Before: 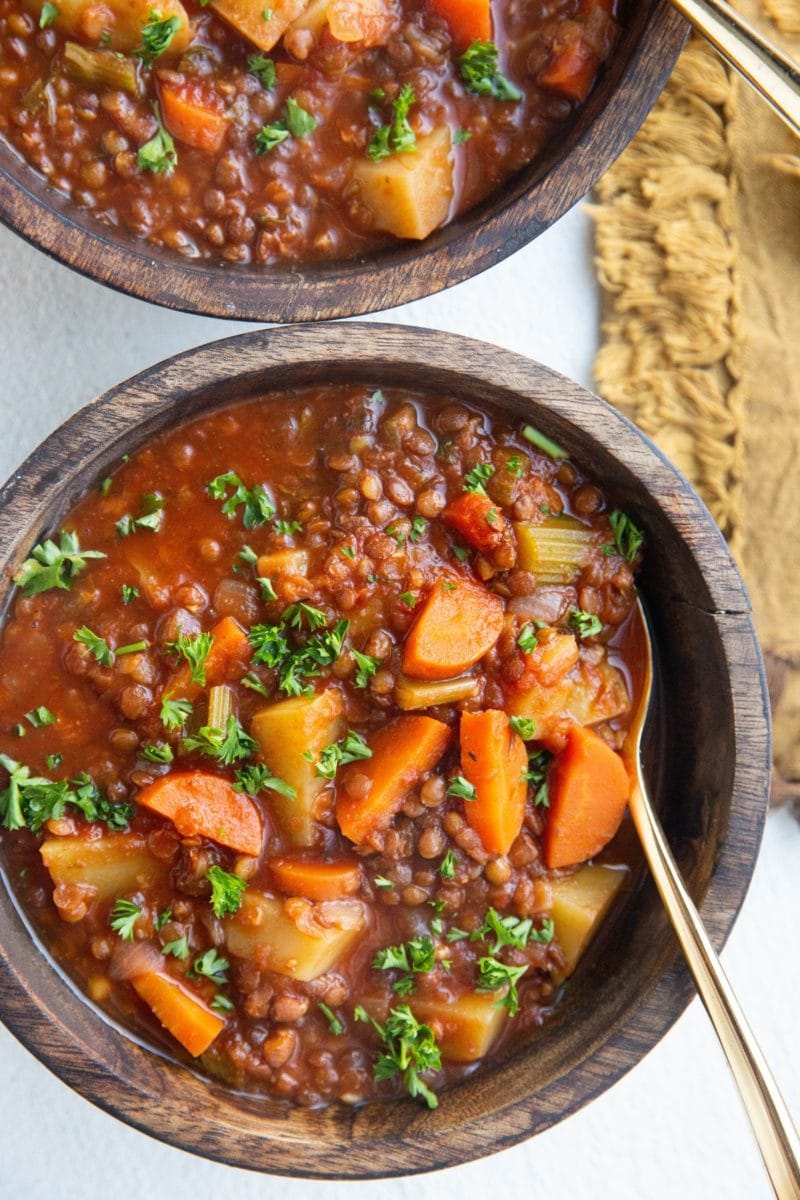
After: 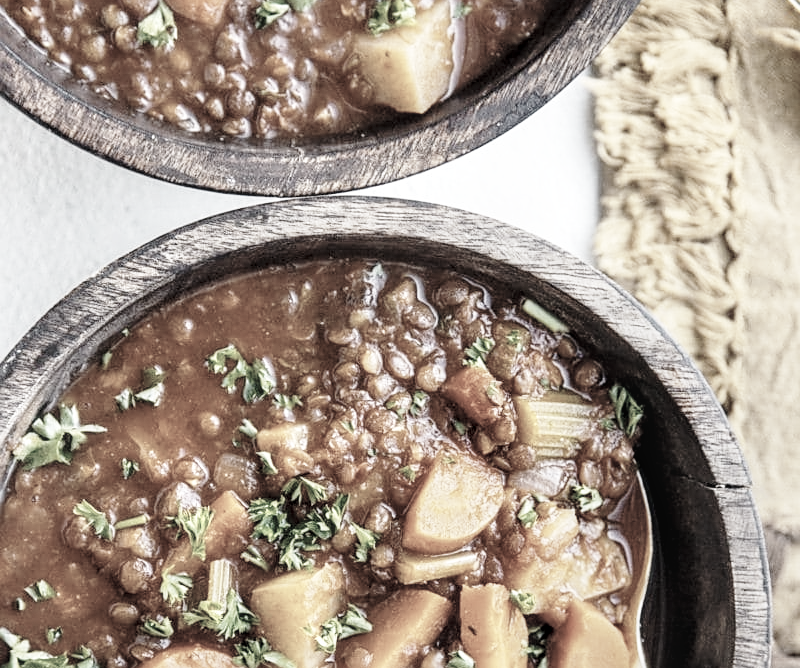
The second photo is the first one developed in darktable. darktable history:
sharpen: on, module defaults
color balance rgb: perceptual saturation grading › global saturation 3.354%, global vibrance 20%
crop and rotate: top 10.56%, bottom 33.762%
exposure: black level correction 0.005, exposure 0.016 EV, compensate highlight preservation false
color correction: highlights b* -0.025, saturation 0.237
local contrast: on, module defaults
base curve: curves: ch0 [(0, 0) (0.028, 0.03) (0.121, 0.232) (0.46, 0.748) (0.859, 0.968) (1, 1)], preserve colors none
